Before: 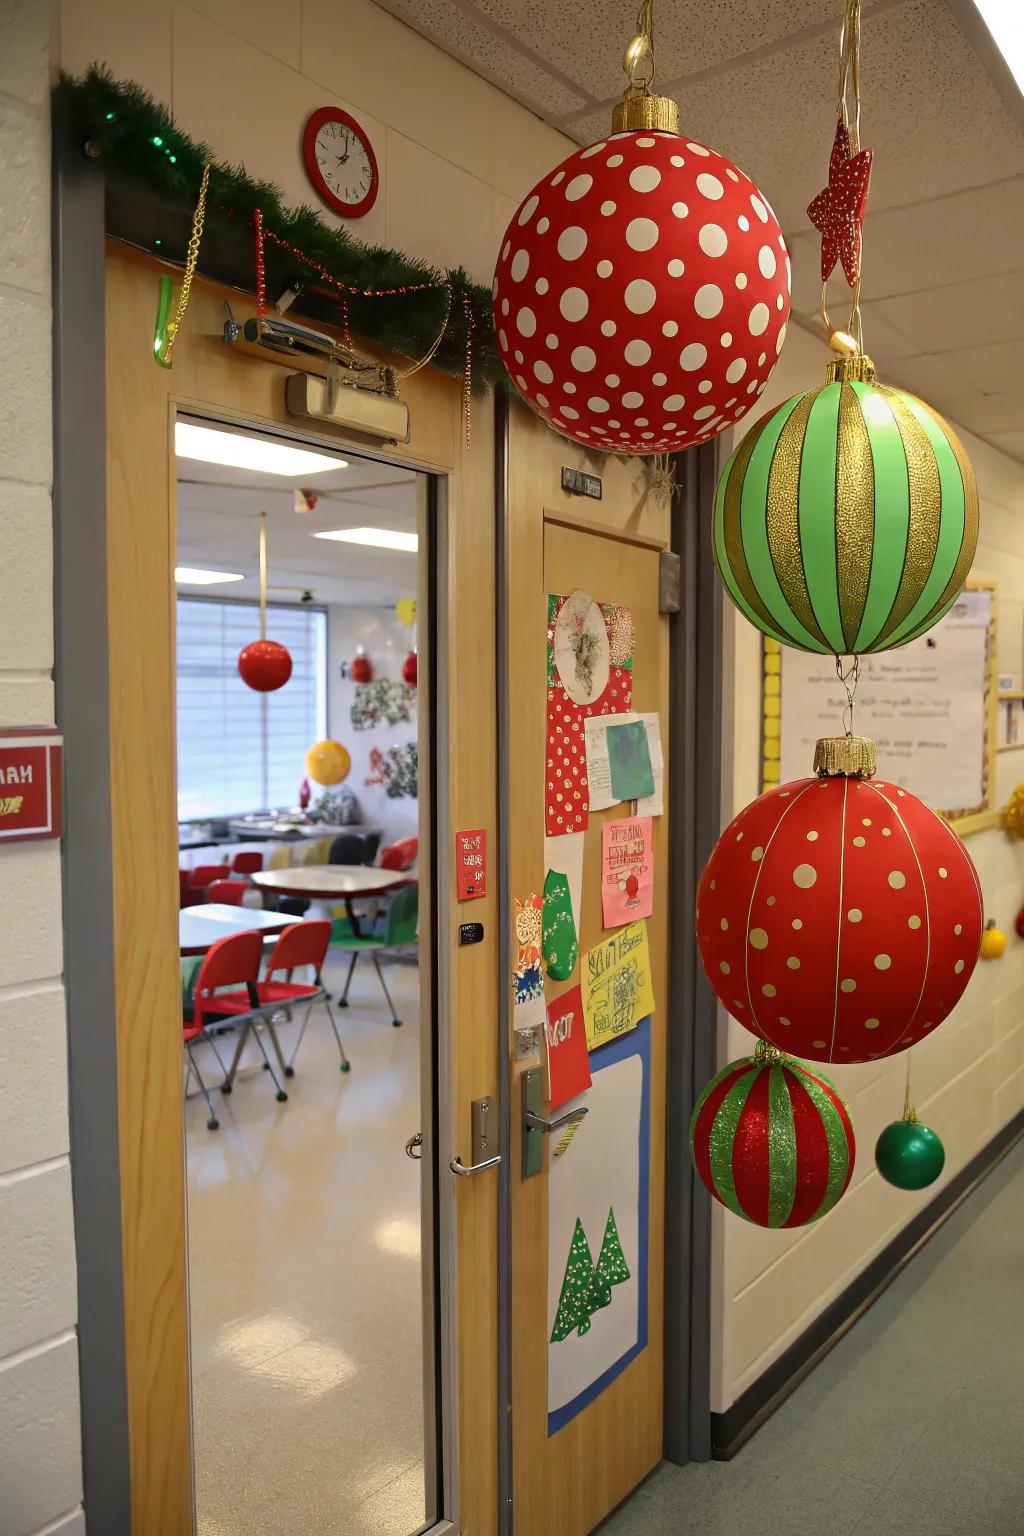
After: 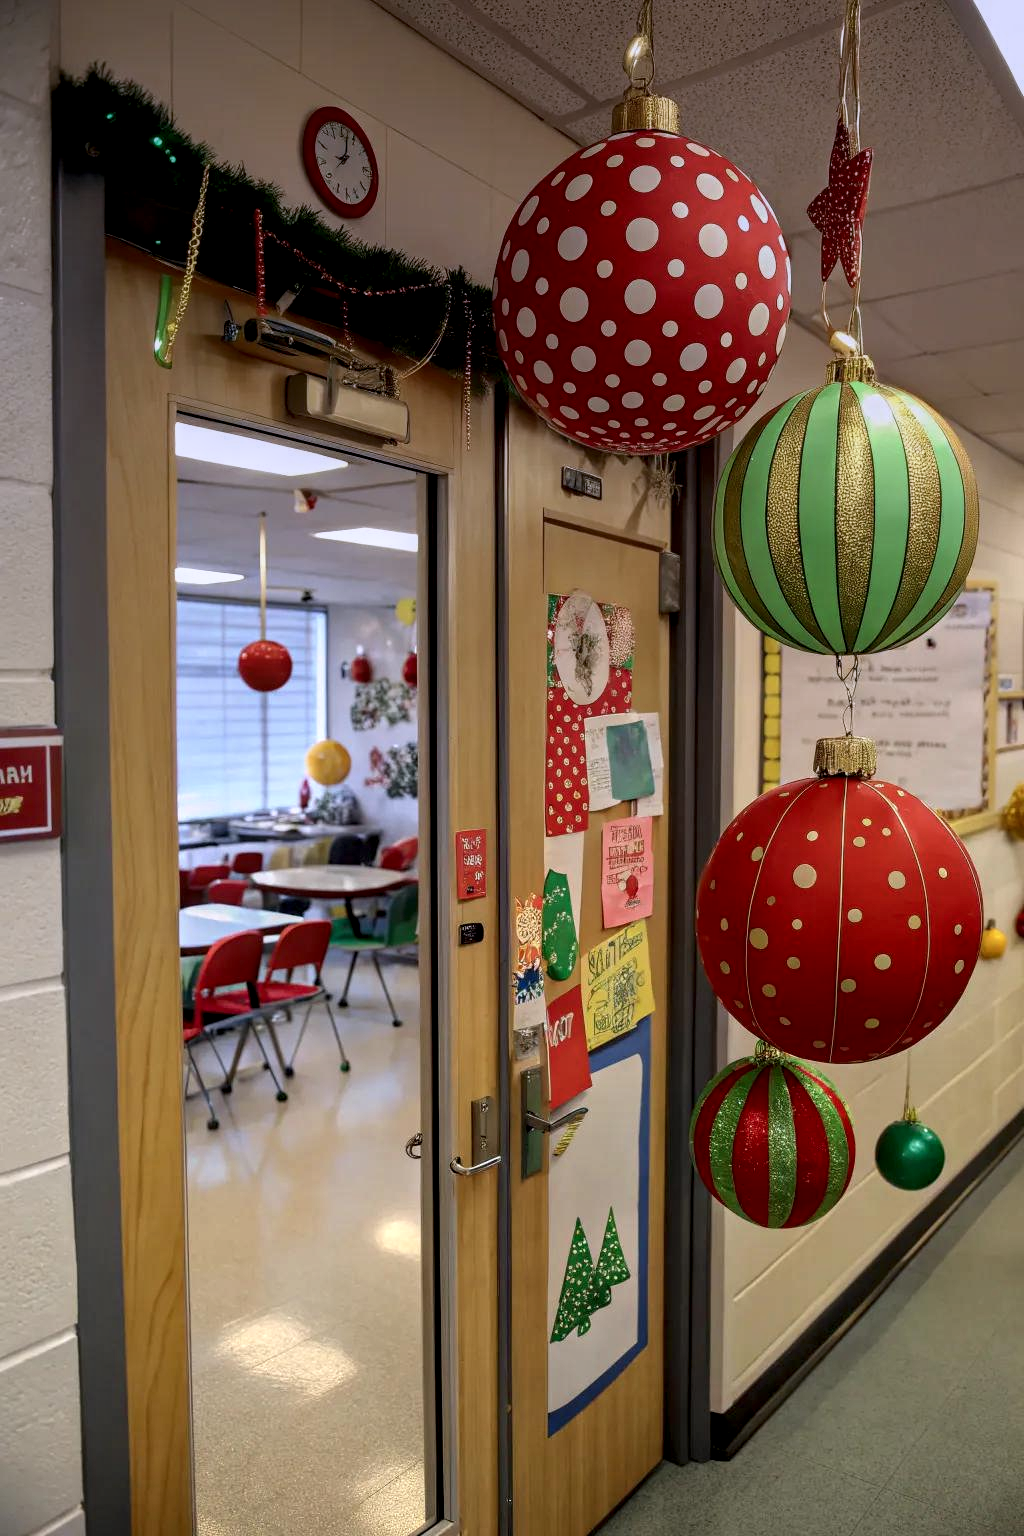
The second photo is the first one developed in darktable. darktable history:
local contrast: detail 150%
graduated density: hue 238.83°, saturation 50%
